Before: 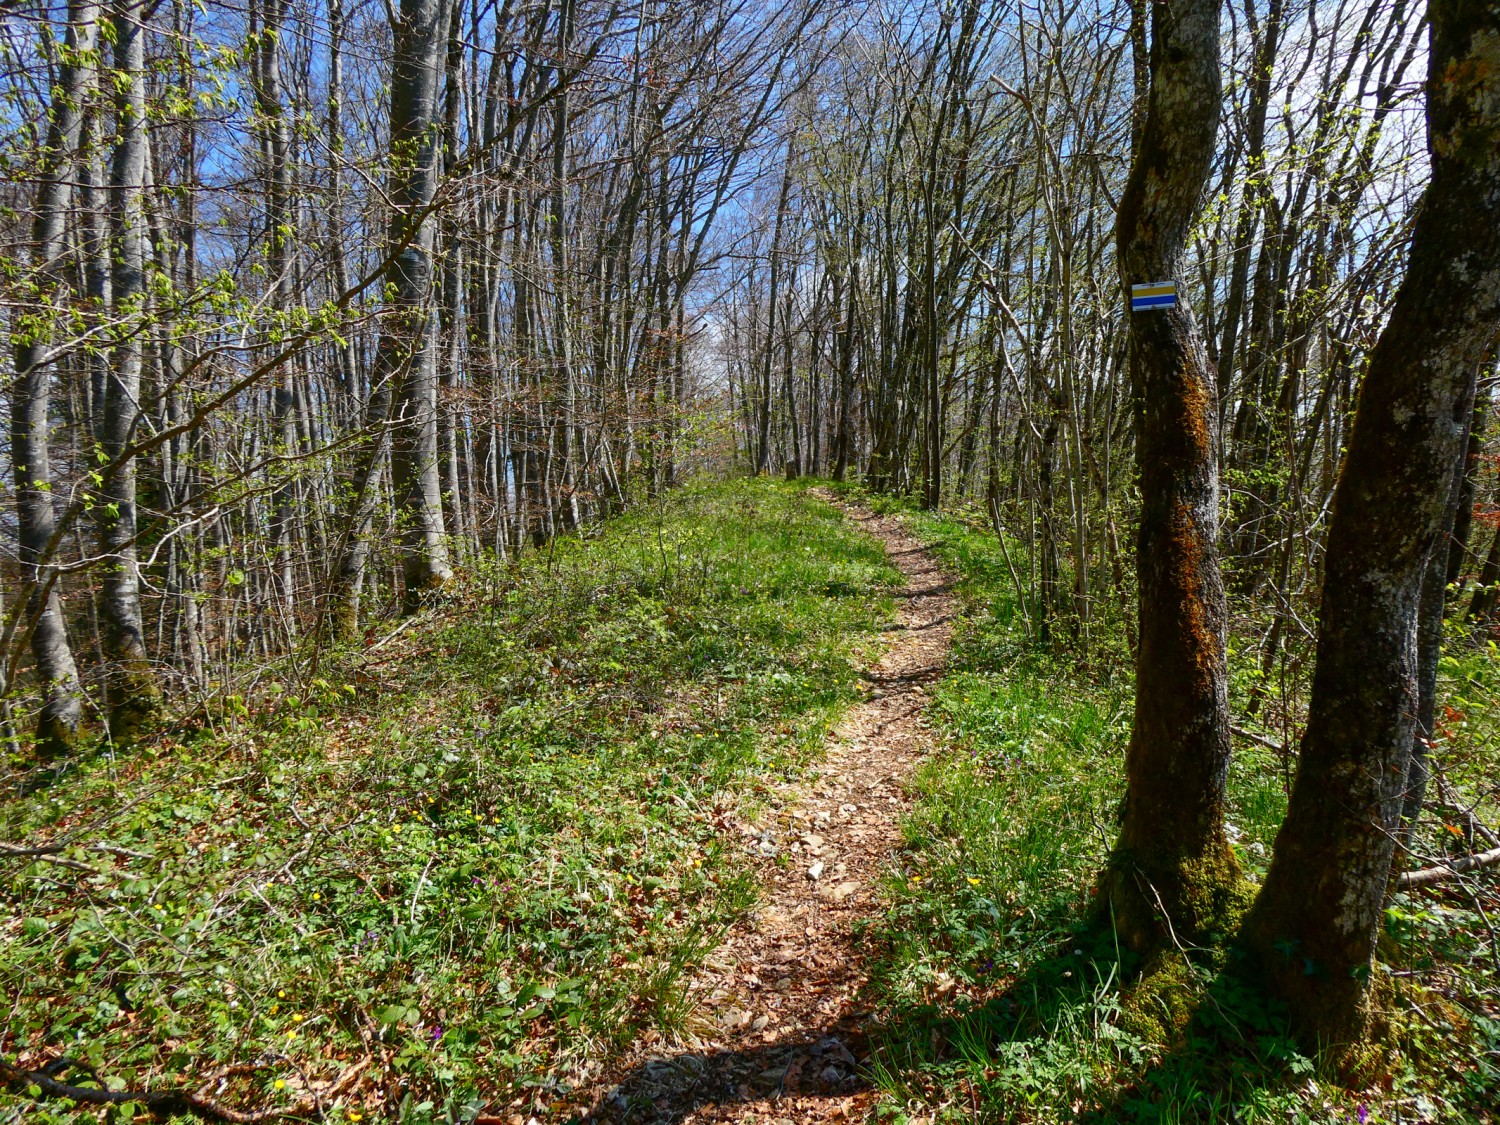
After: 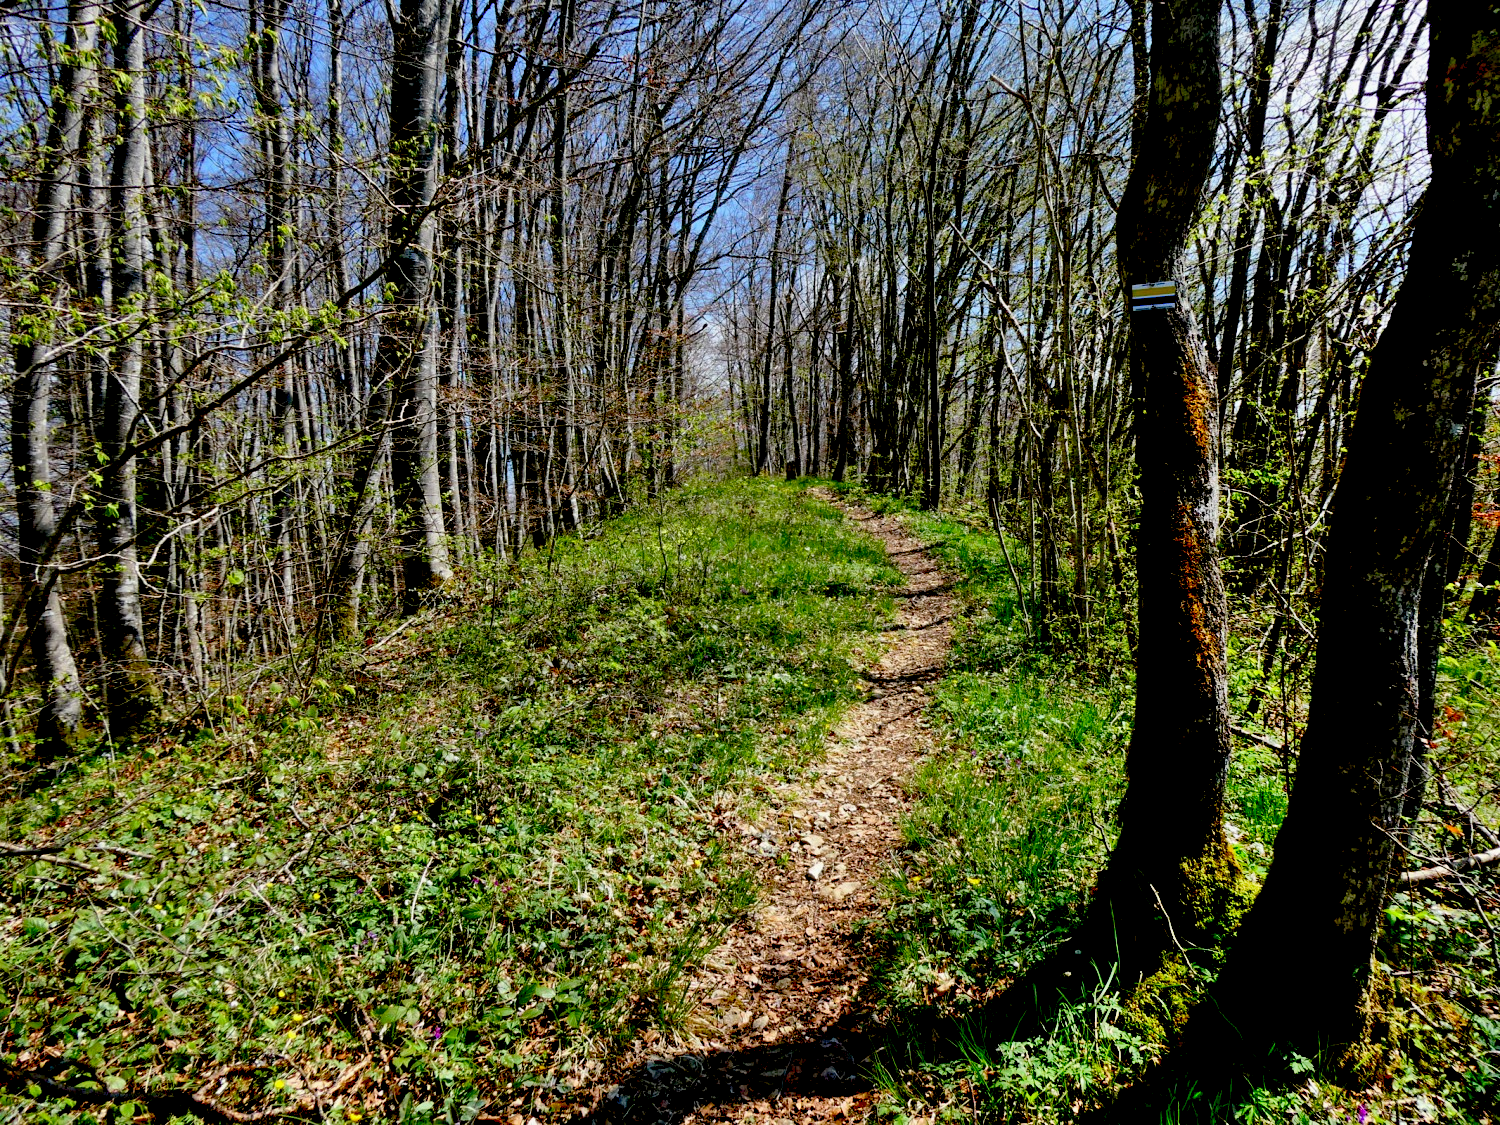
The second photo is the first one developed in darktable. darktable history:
exposure: black level correction 0.029, exposure -0.08 EV, compensate highlight preservation false
shadows and highlights: soften with gaussian
color zones: curves: ch1 [(0.239, 0.552) (0.75, 0.5)]; ch2 [(0.25, 0.462) (0.749, 0.457)], mix -124.03%
